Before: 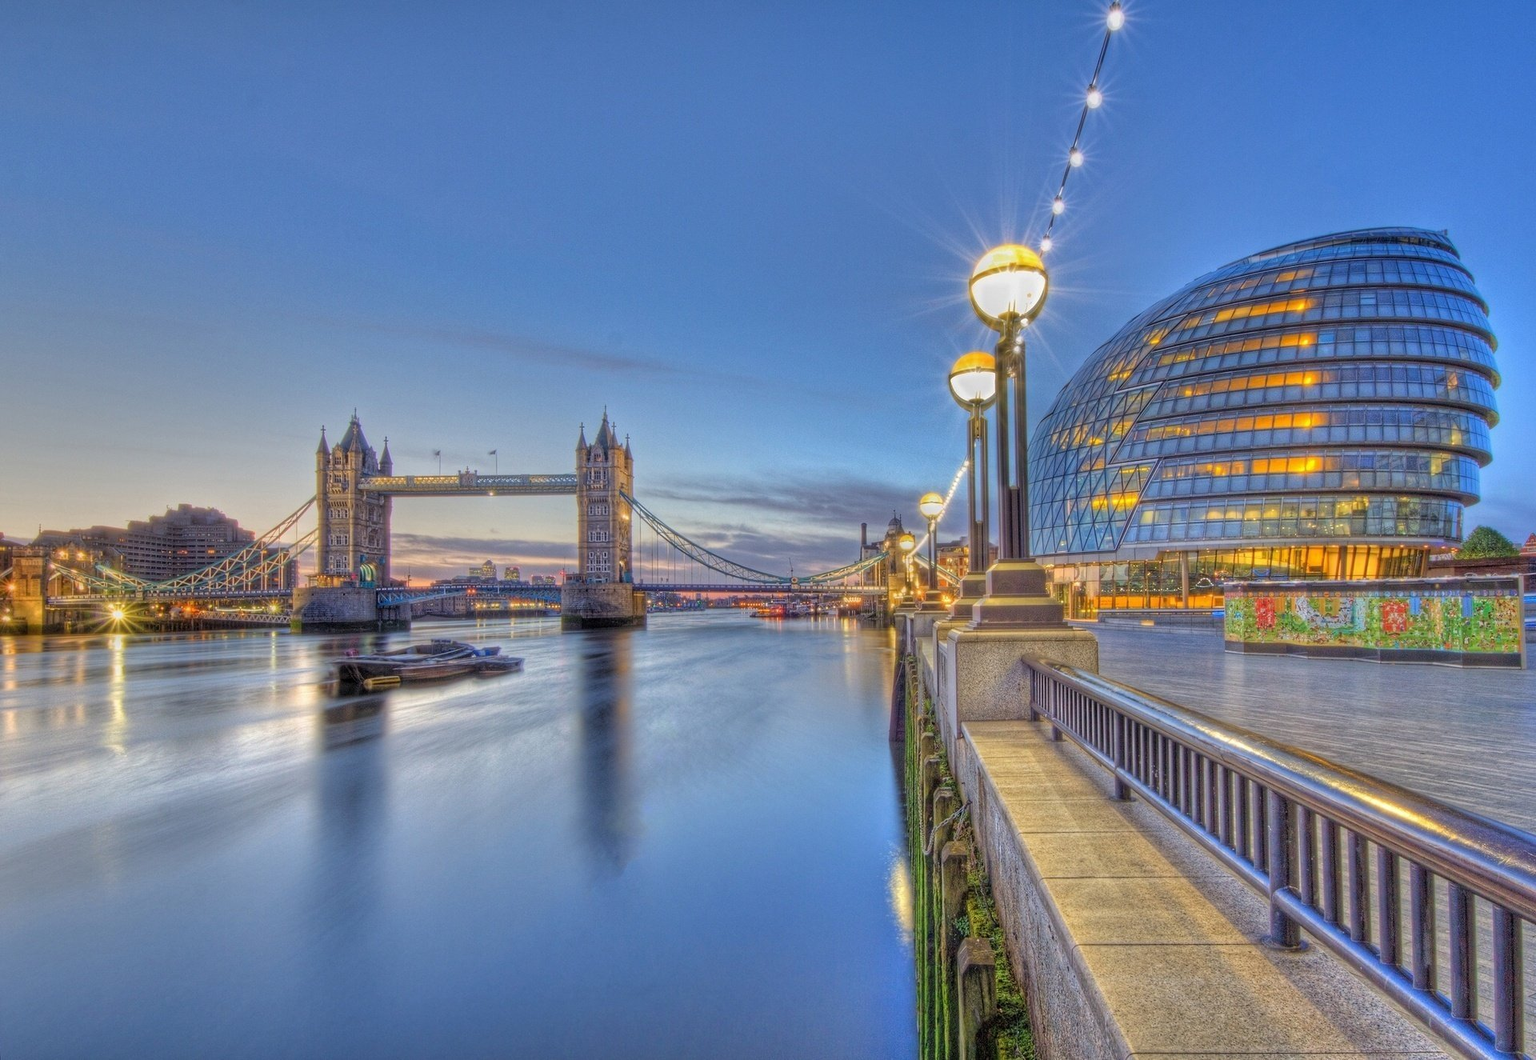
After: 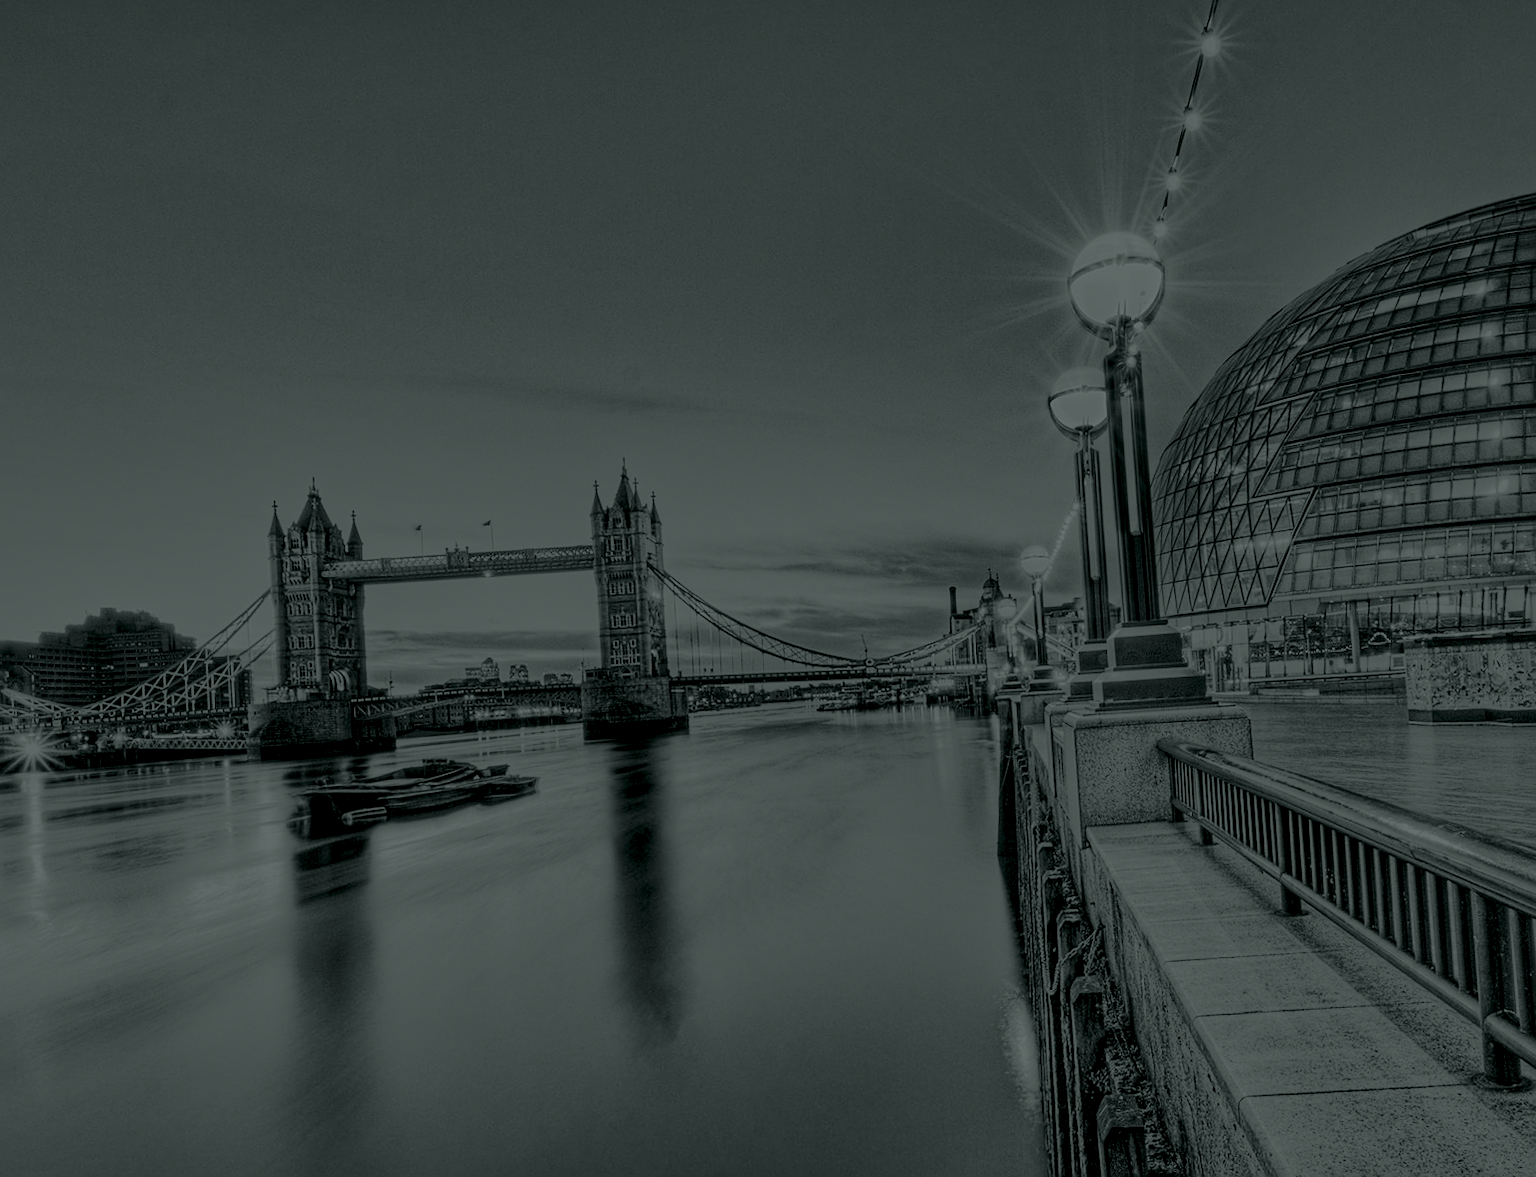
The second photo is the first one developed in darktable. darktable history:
colorize: hue 90°, saturation 19%, lightness 1.59%, version 1
crop and rotate: angle 1°, left 4.281%, top 0.642%, right 11.383%, bottom 2.486%
tone curve: curves: ch0 [(0, 0) (0.042, 0.01) (0.223, 0.123) (0.59, 0.574) (0.802, 0.868) (1, 1)], color space Lab, linked channels, preserve colors none
contrast brightness saturation: contrast 0.18, saturation 0.3
exposure: black level correction 0, exposure 0.9 EV, compensate highlight preservation false
rotate and perspective: rotation -2°, crop left 0.022, crop right 0.978, crop top 0.049, crop bottom 0.951
sharpen: on, module defaults
